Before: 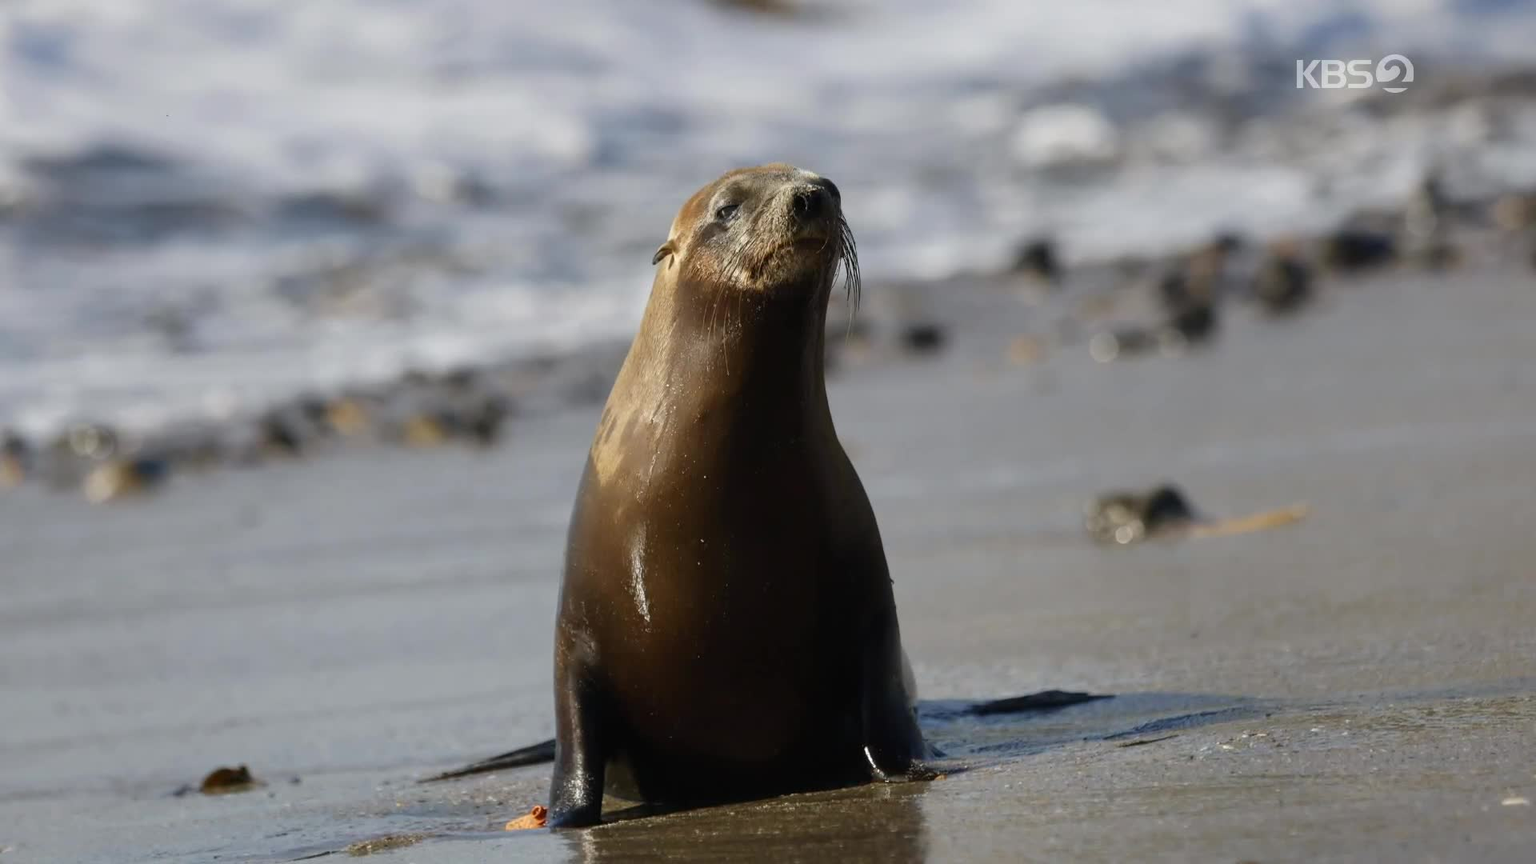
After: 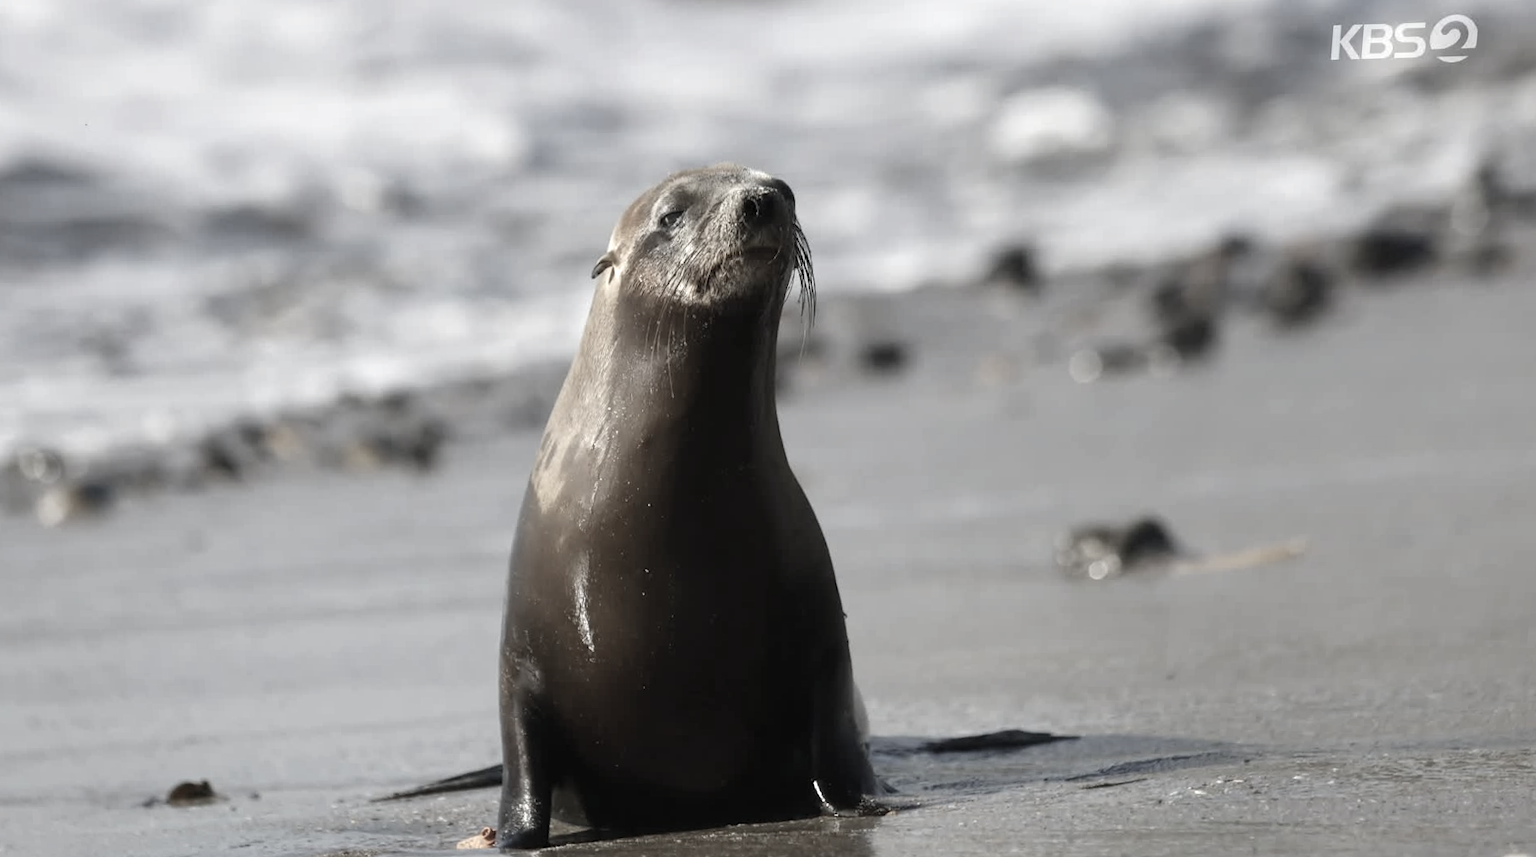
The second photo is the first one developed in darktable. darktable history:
exposure: black level correction 0, exposure 0.5 EV, compensate exposure bias true, compensate highlight preservation false
rotate and perspective: rotation 0.062°, lens shift (vertical) 0.115, lens shift (horizontal) -0.133, crop left 0.047, crop right 0.94, crop top 0.061, crop bottom 0.94
color correction: saturation 0.3
tone equalizer: on, module defaults
crop and rotate: left 0.614%, top 0.179%, bottom 0.309%
